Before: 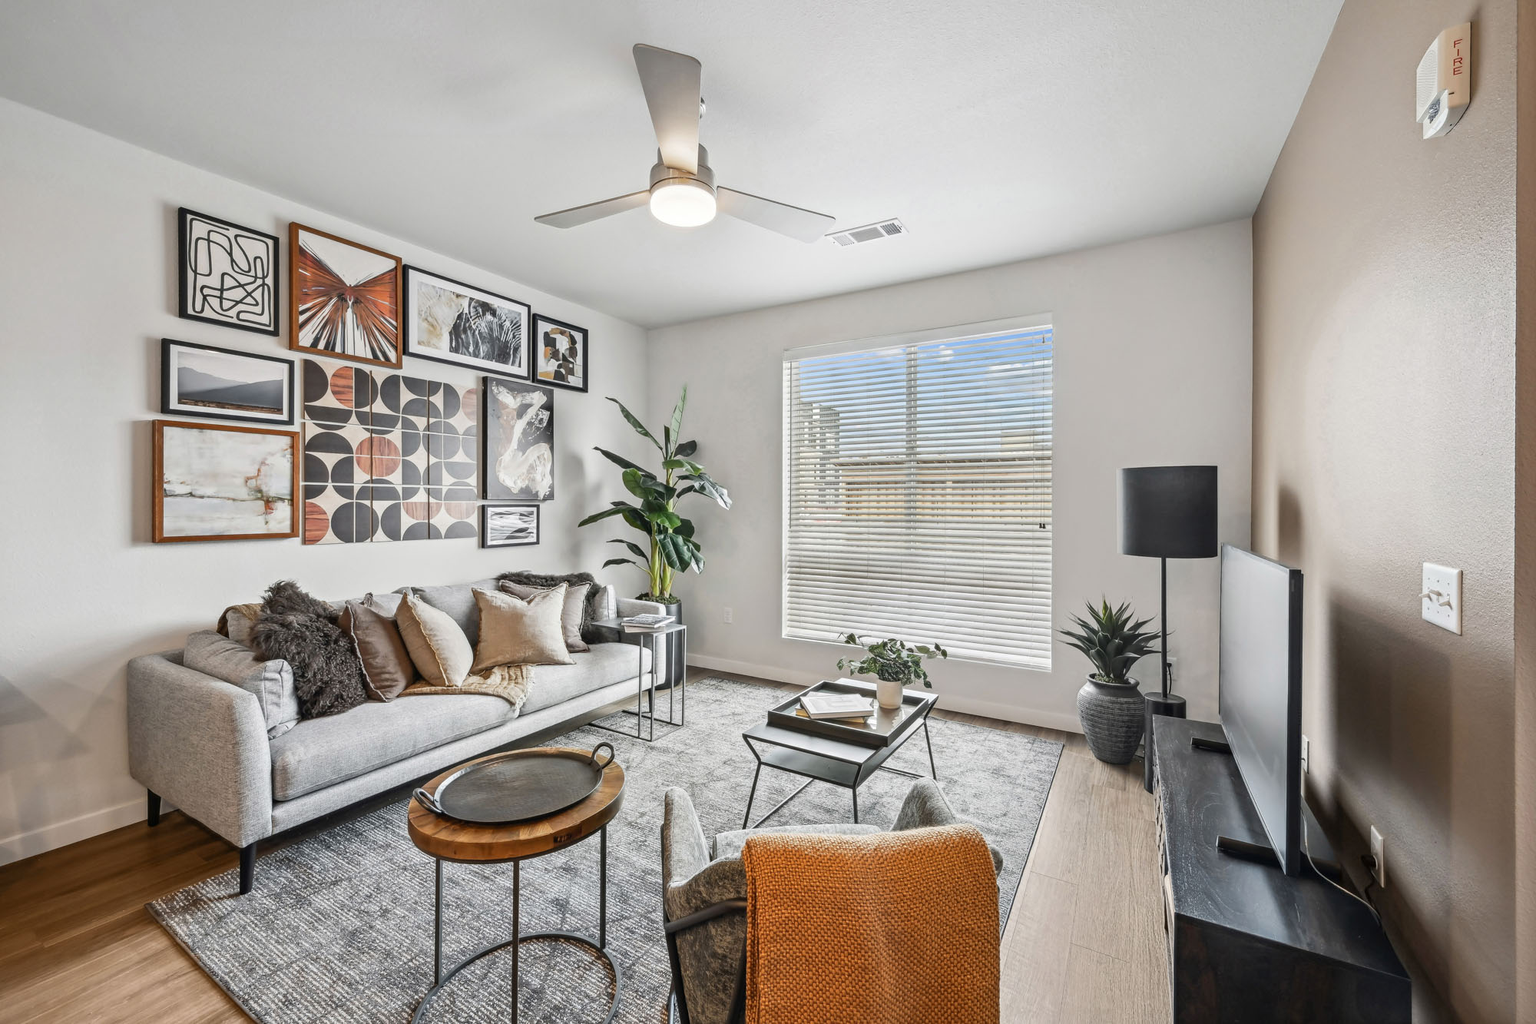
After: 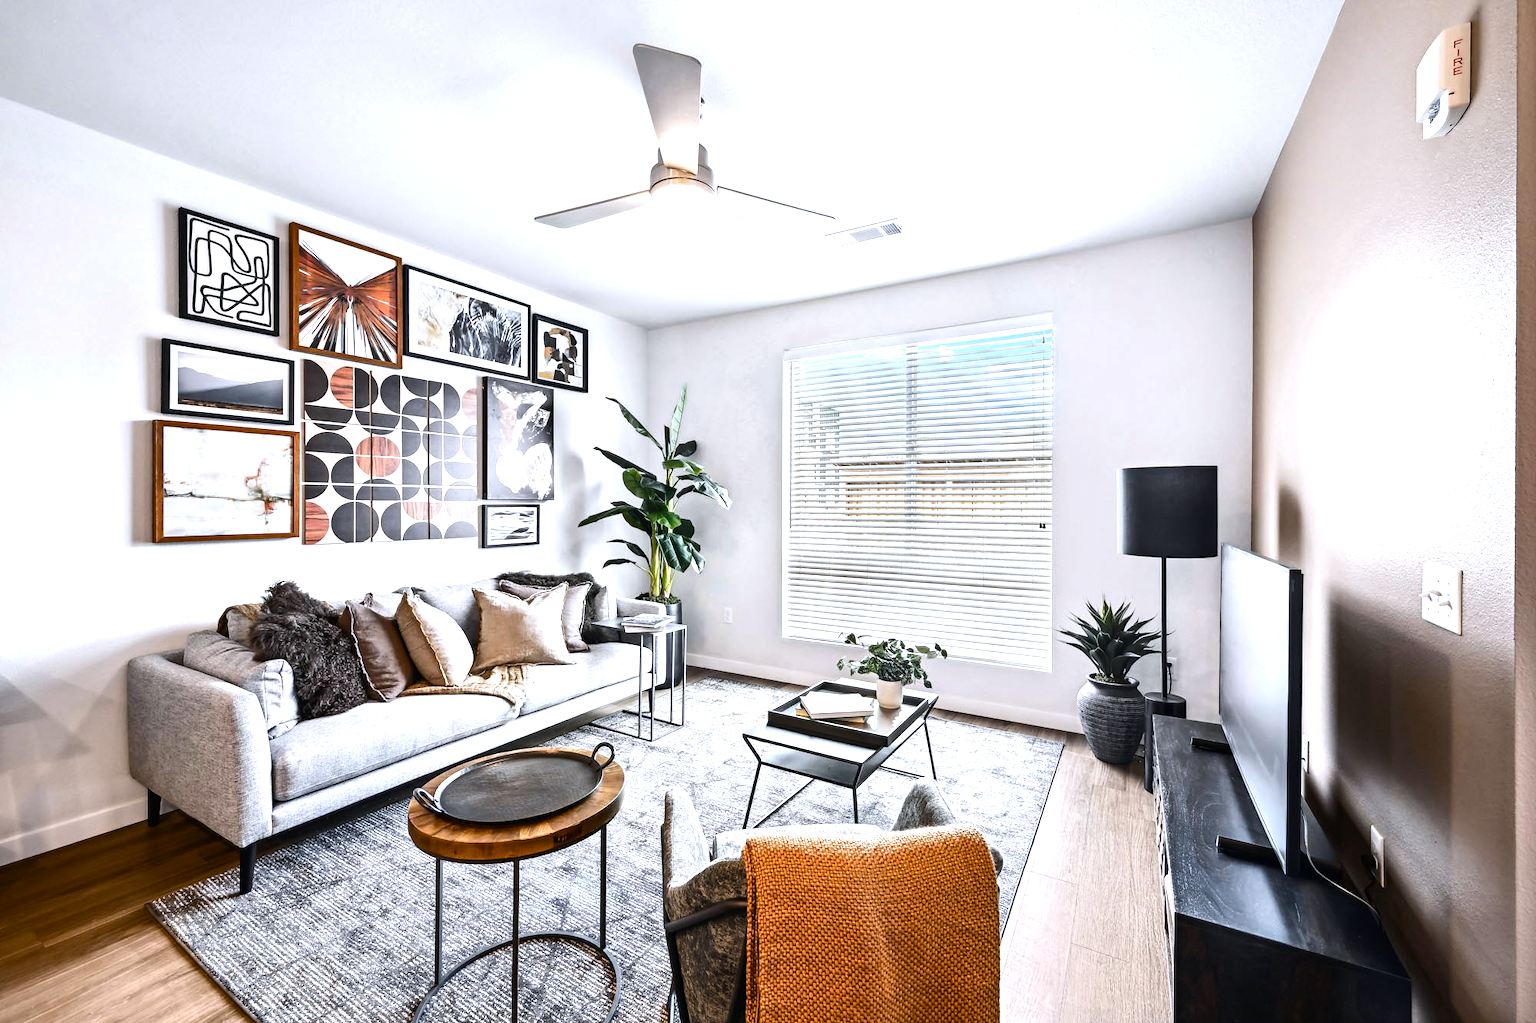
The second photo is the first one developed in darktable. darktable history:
color balance rgb: perceptual saturation grading › global saturation 20%, perceptual saturation grading › highlights -25.016%, perceptual saturation grading › shadows 25.085%, global vibrance 20%
tone equalizer: -8 EV -1.11 EV, -7 EV -1.05 EV, -6 EV -0.885 EV, -5 EV -0.558 EV, -3 EV 0.57 EV, -2 EV 0.838 EV, -1 EV 0.987 EV, +0 EV 1.06 EV, edges refinement/feathering 500, mask exposure compensation -1.57 EV, preserve details no
color calibration: illuminant as shot in camera, x 0.358, y 0.373, temperature 4628.91 K
